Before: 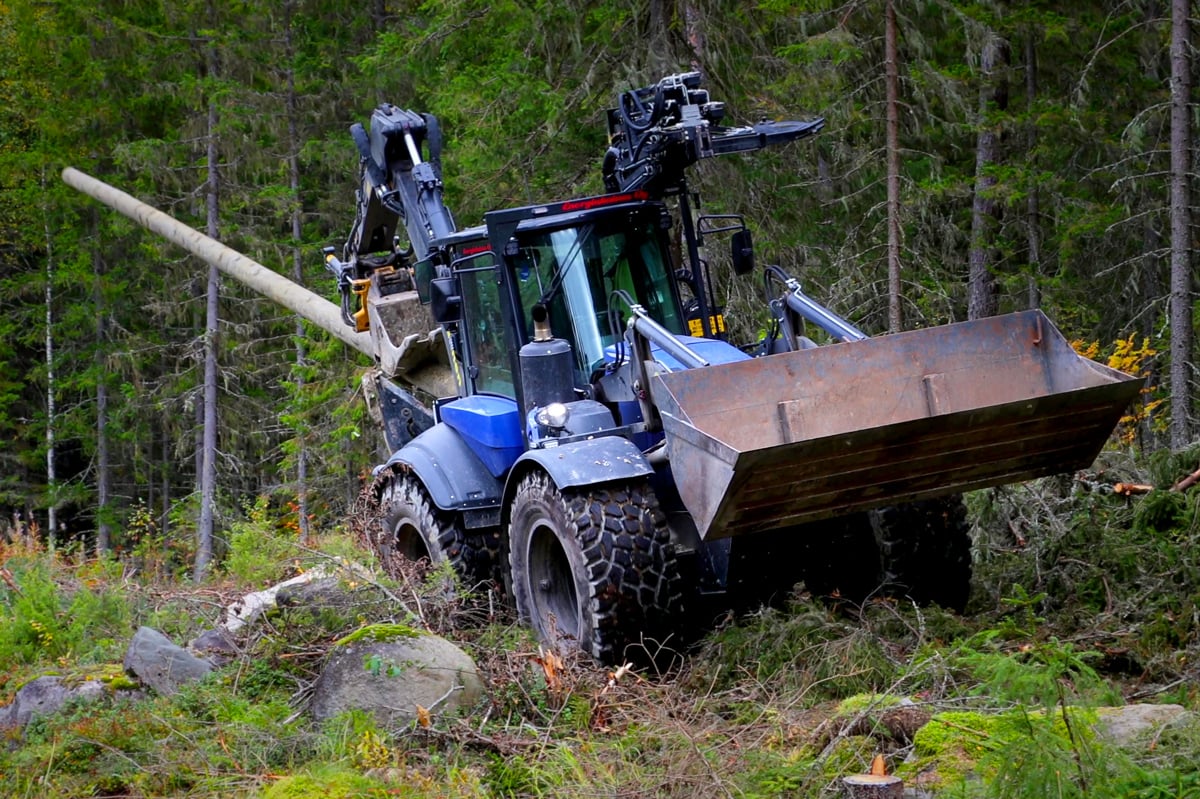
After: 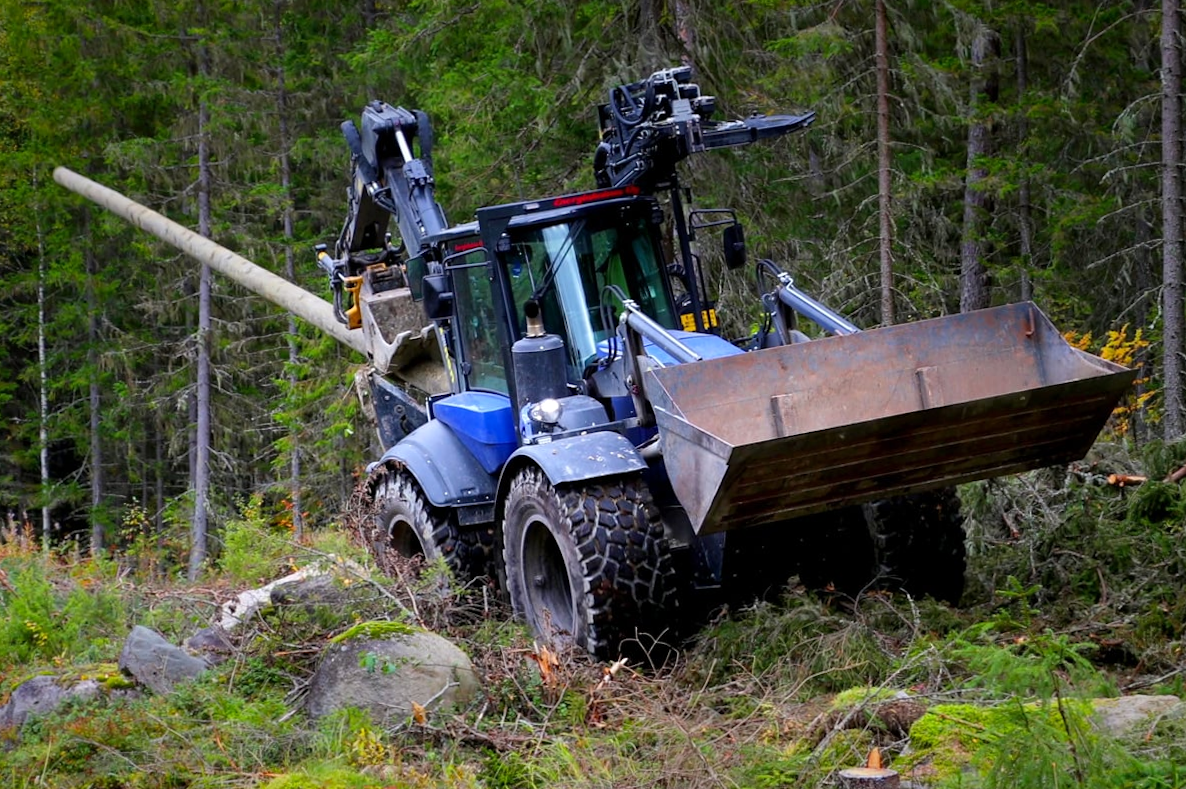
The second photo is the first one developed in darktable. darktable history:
rotate and perspective: rotation -0.45°, automatic cropping original format, crop left 0.008, crop right 0.992, crop top 0.012, crop bottom 0.988
levels: levels [0, 0.492, 0.984]
